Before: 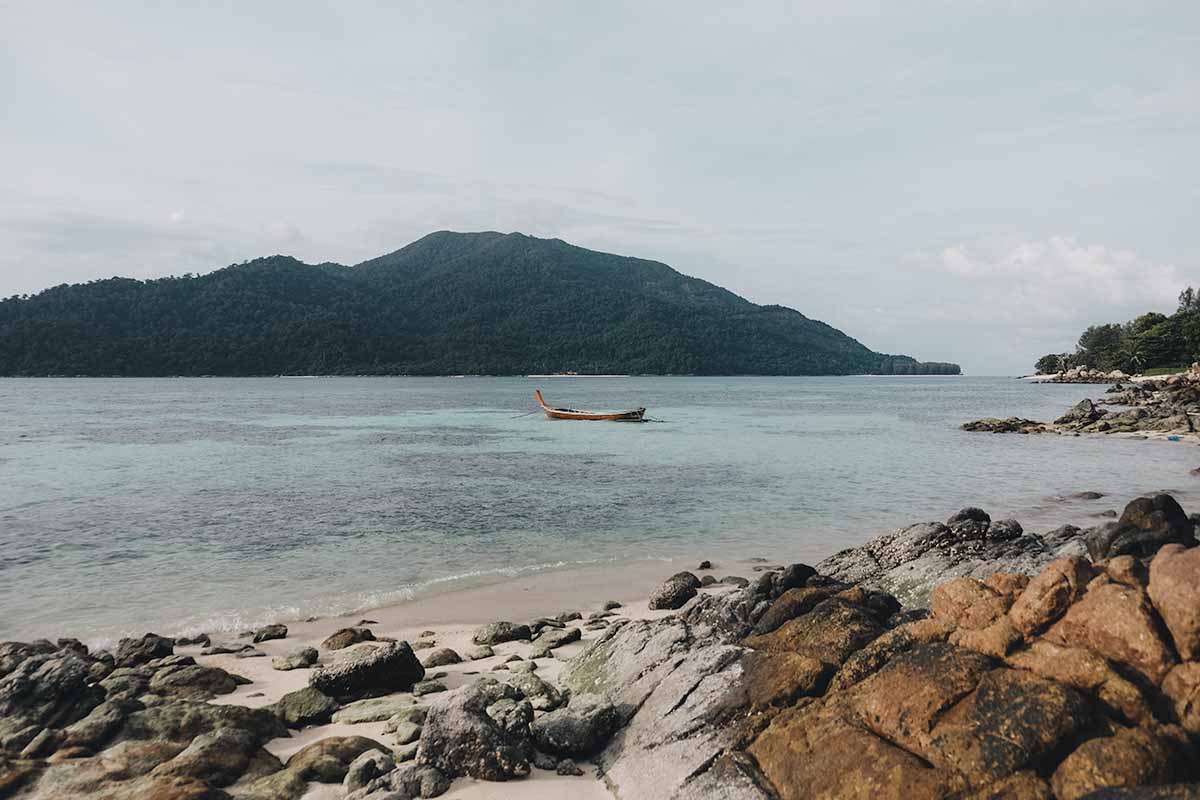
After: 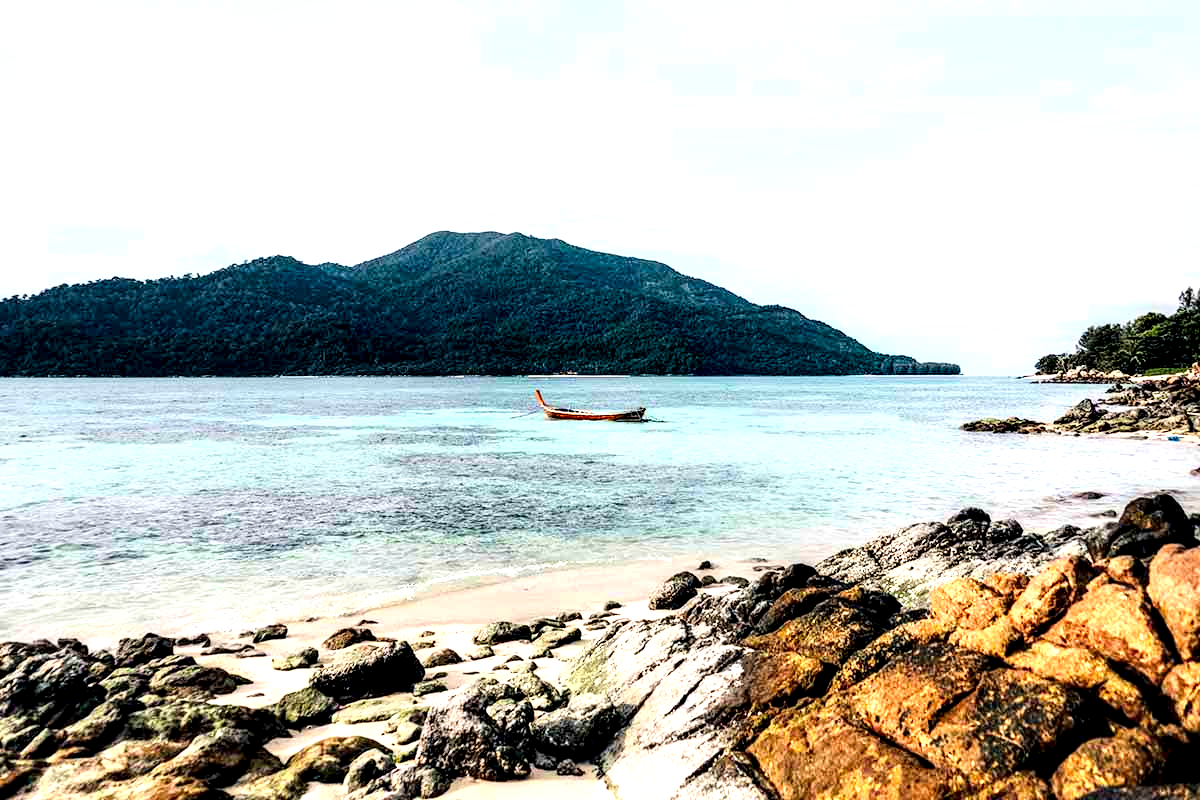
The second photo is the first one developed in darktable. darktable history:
local contrast: shadows 185%, detail 225%
contrast brightness saturation: contrast 0.2, brightness 0.2, saturation 0.8
base curve: exposure shift 0, preserve colors none
exposure: black level correction 0.001, exposure 0.955 EV, compensate exposure bias true, compensate highlight preservation false
tone equalizer: on, module defaults
